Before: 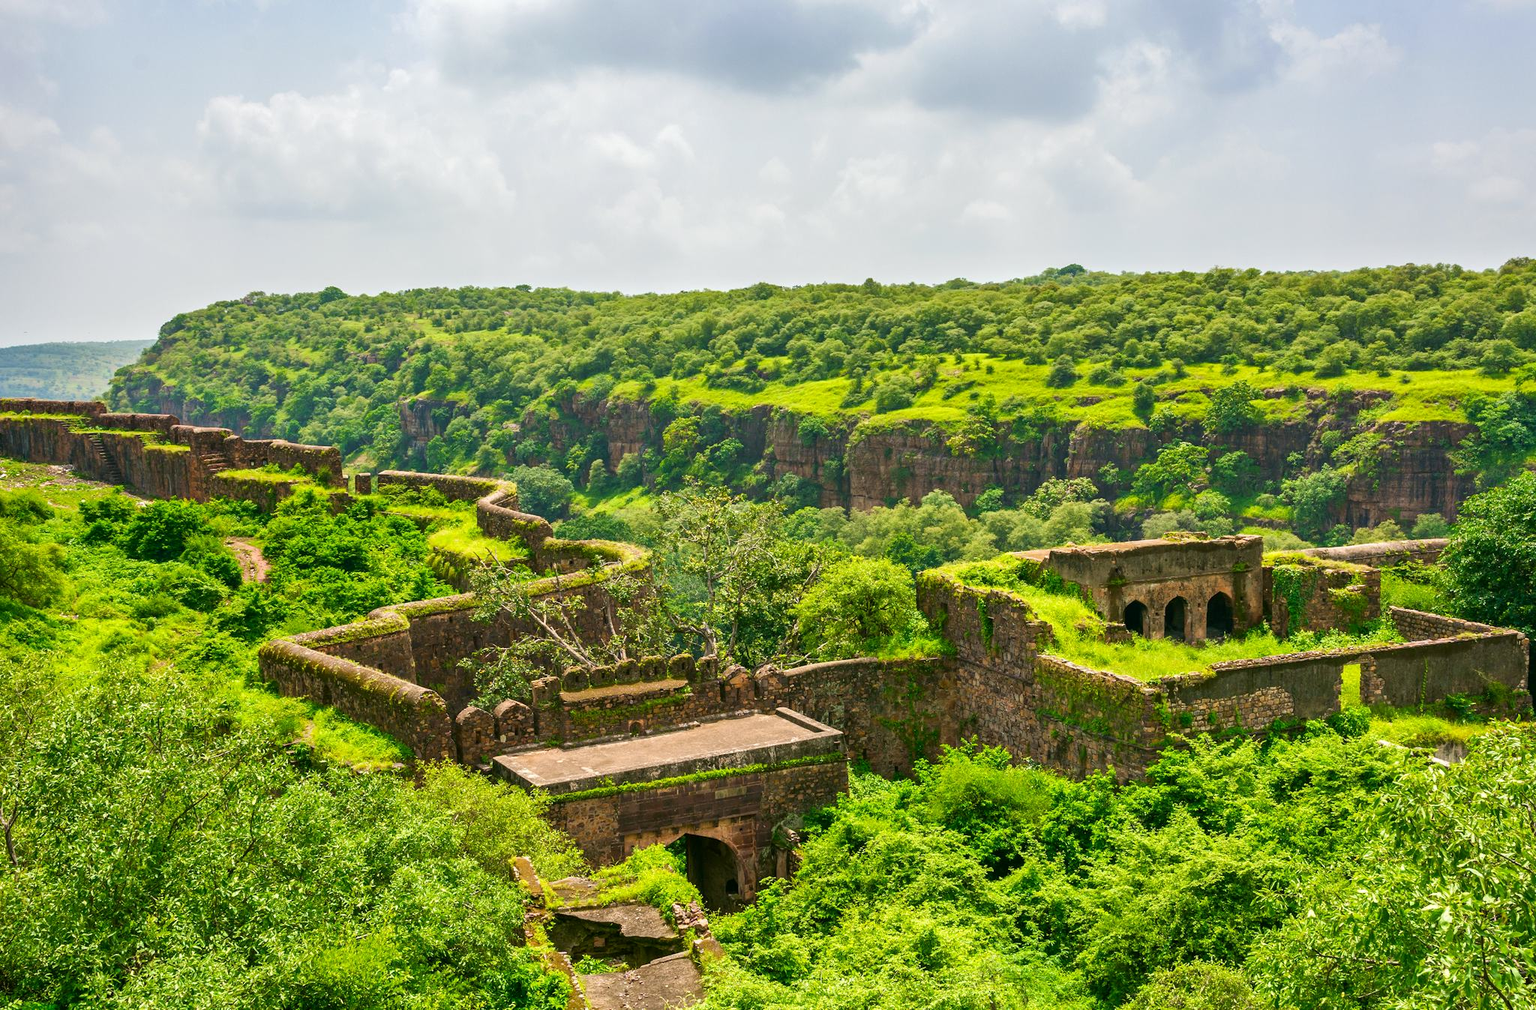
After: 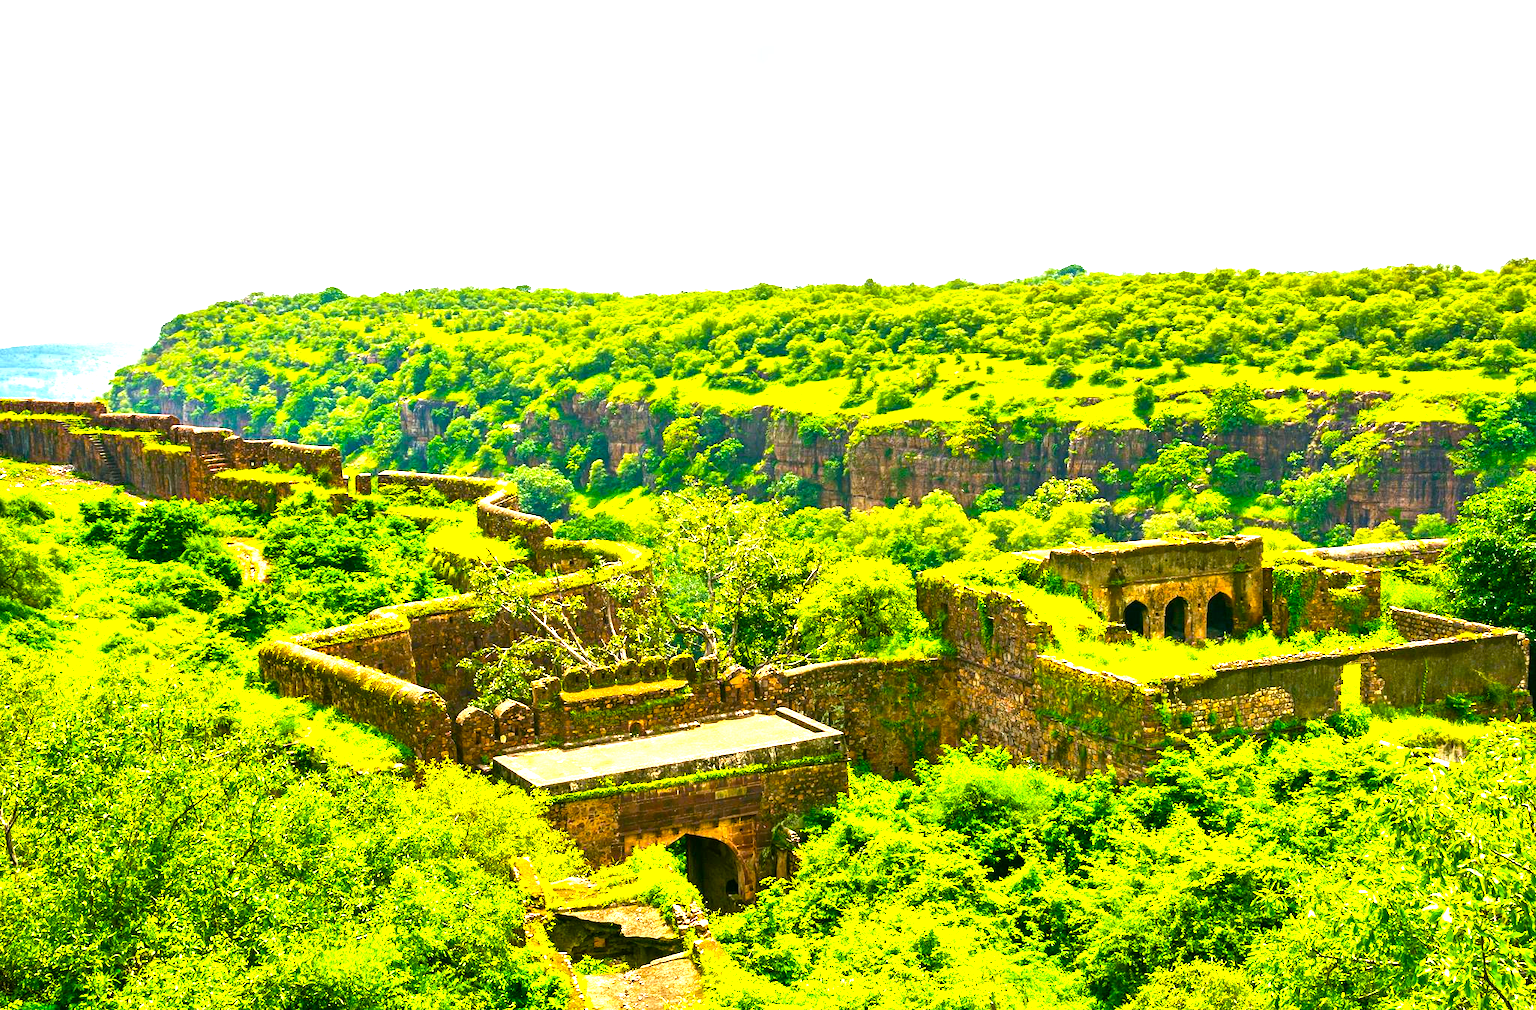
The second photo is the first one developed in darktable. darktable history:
exposure: black level correction 0, exposure 1.1 EV, compensate exposure bias true, compensate highlight preservation false
color balance rgb: linear chroma grading › global chroma 9%, perceptual saturation grading › global saturation 36%, perceptual saturation grading › shadows 35%, perceptual brilliance grading › global brilliance 15%, perceptual brilliance grading › shadows -35%, global vibrance 15%
